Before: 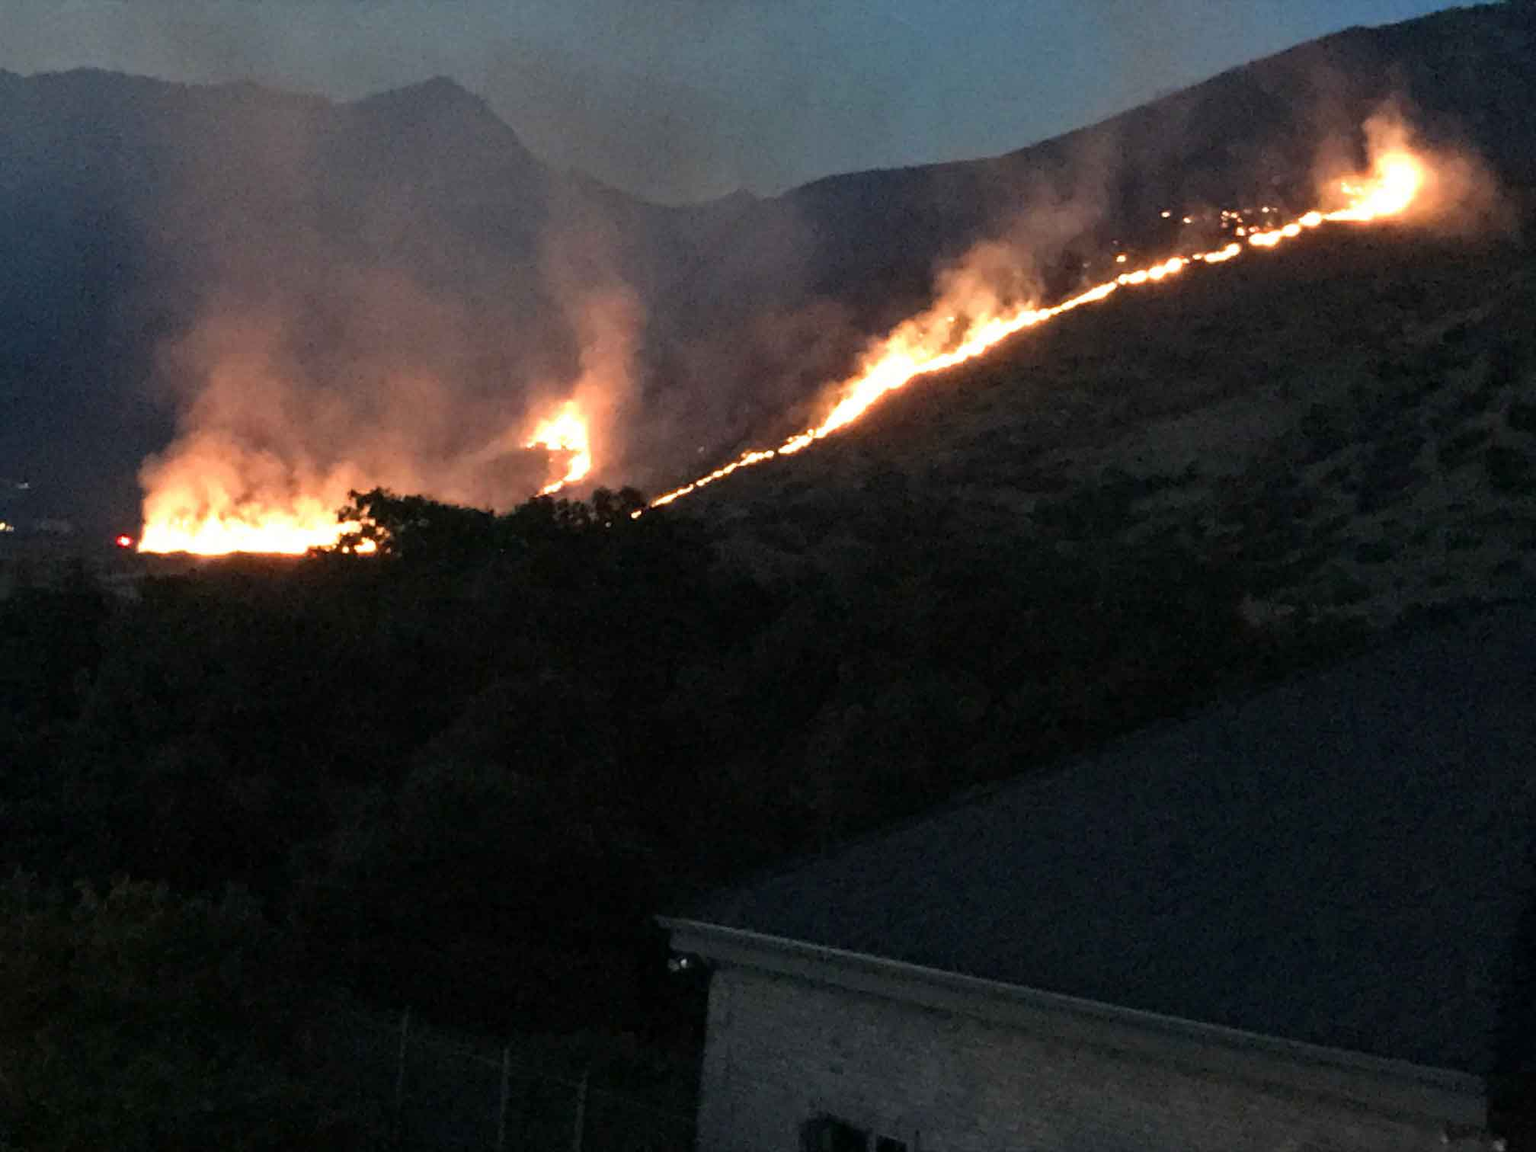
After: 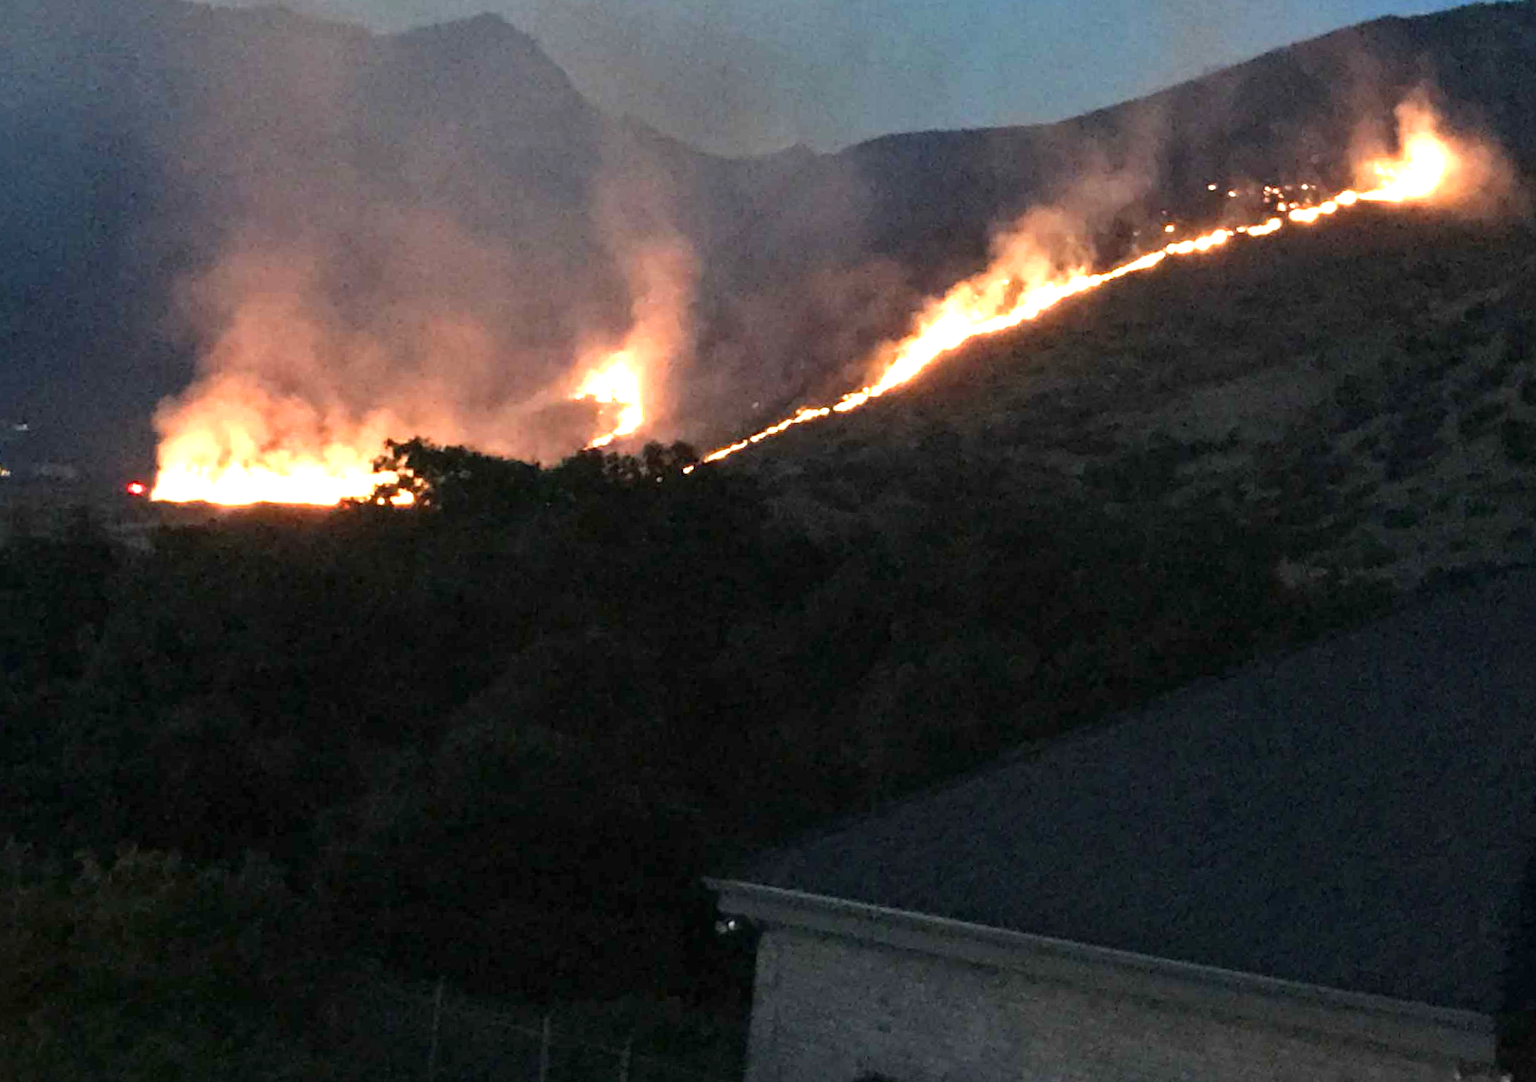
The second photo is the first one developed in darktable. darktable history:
exposure: black level correction 0, exposure 0.7 EV, compensate exposure bias true, compensate highlight preservation false
rotate and perspective: rotation 0.679°, lens shift (horizontal) 0.136, crop left 0.009, crop right 0.991, crop top 0.078, crop bottom 0.95
